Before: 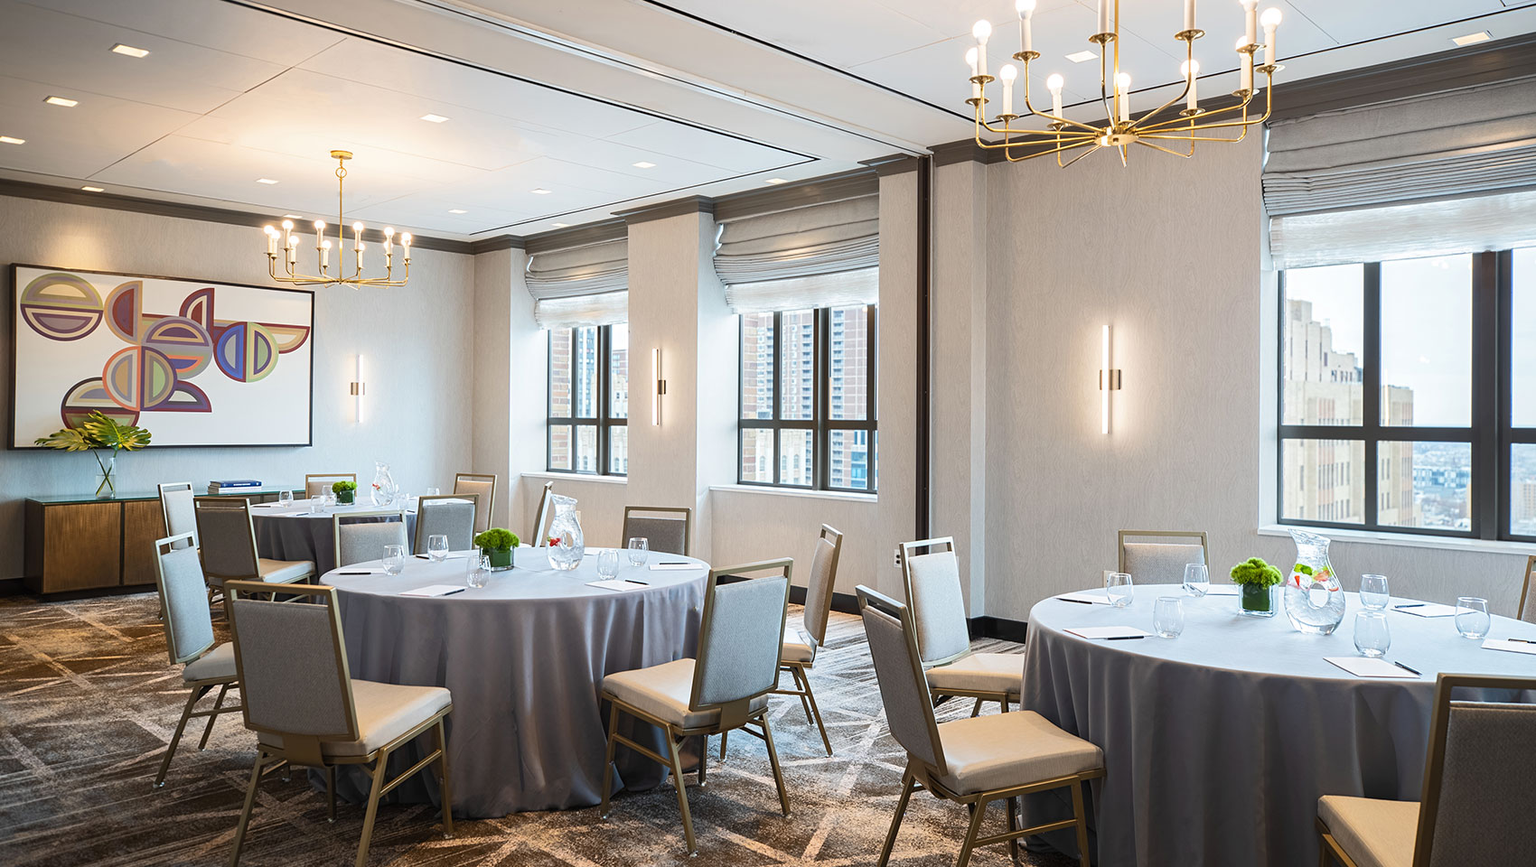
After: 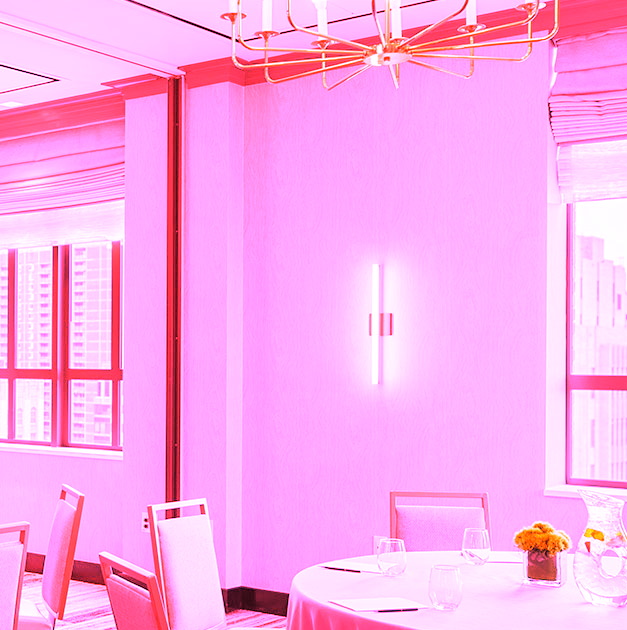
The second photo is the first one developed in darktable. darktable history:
white balance: red 4.26, blue 1.802
crop and rotate: left 49.936%, top 10.094%, right 13.136%, bottom 24.256%
